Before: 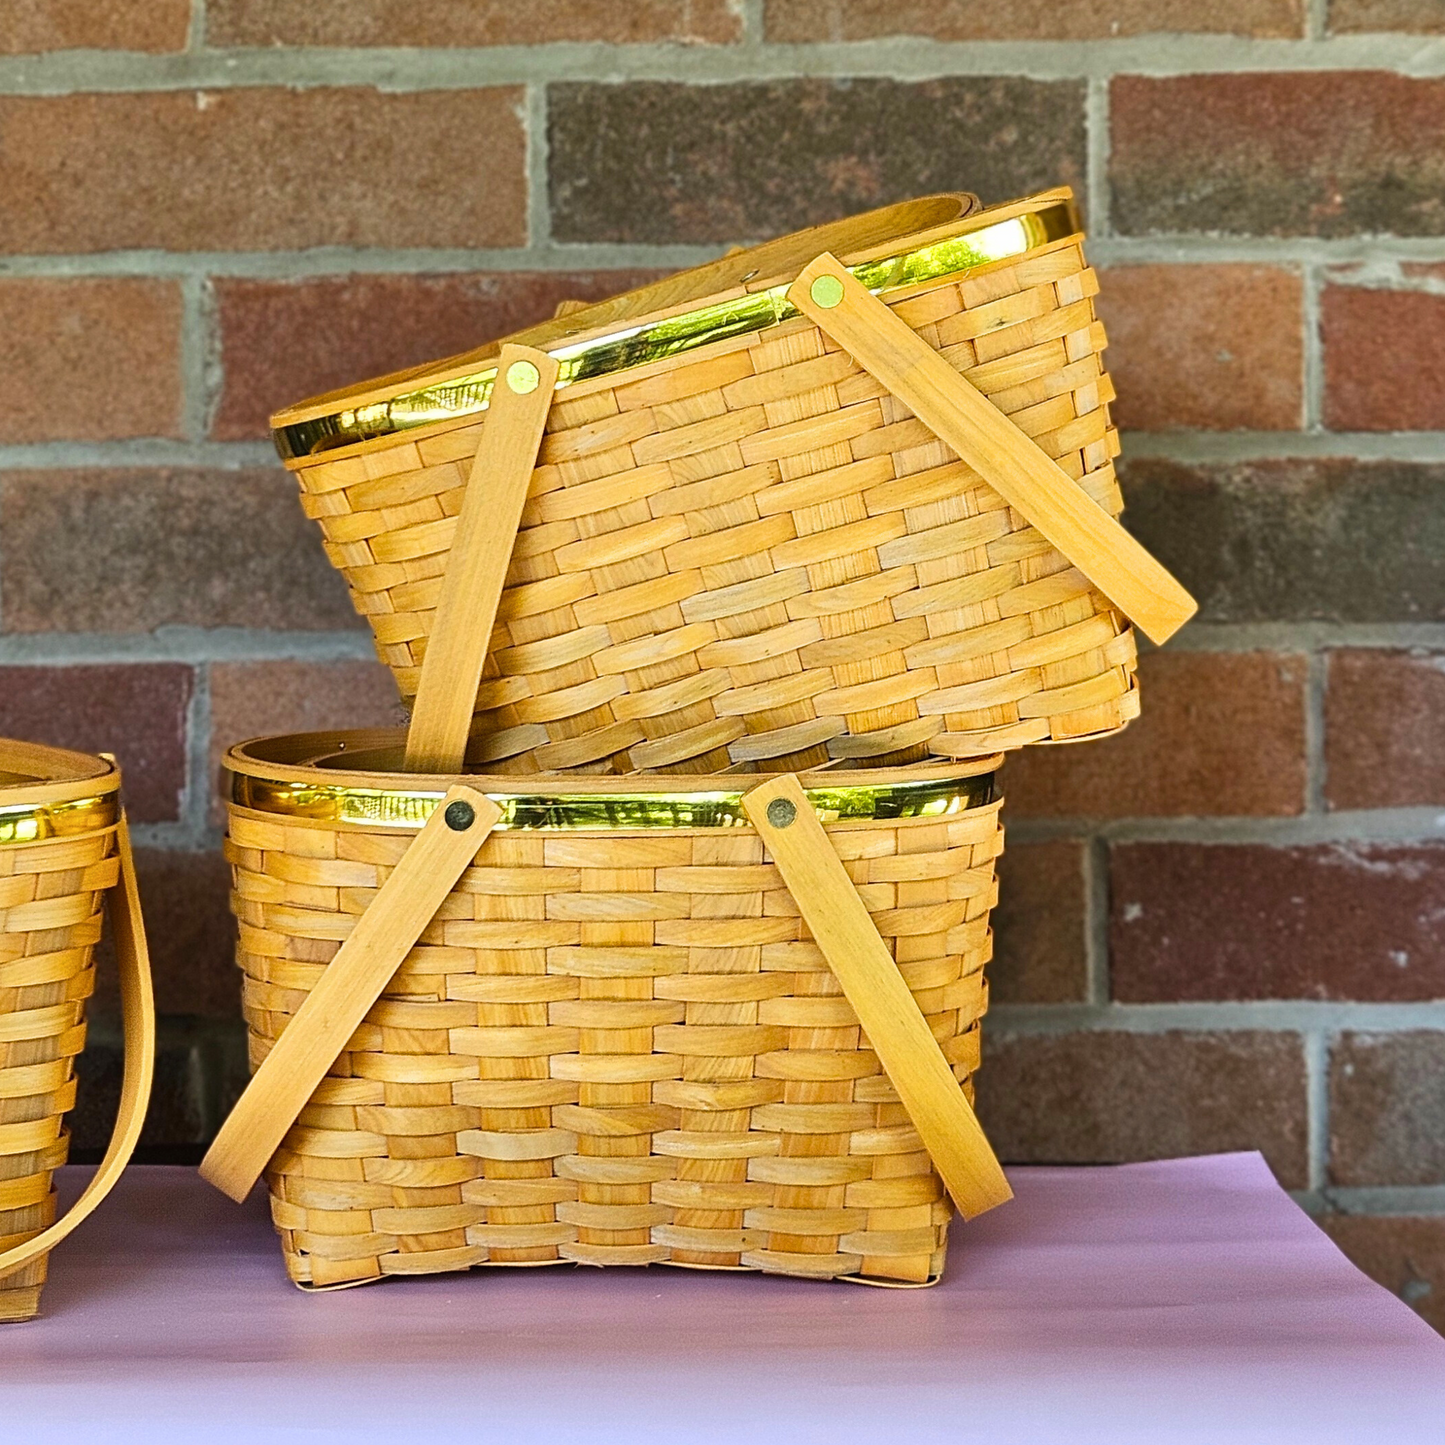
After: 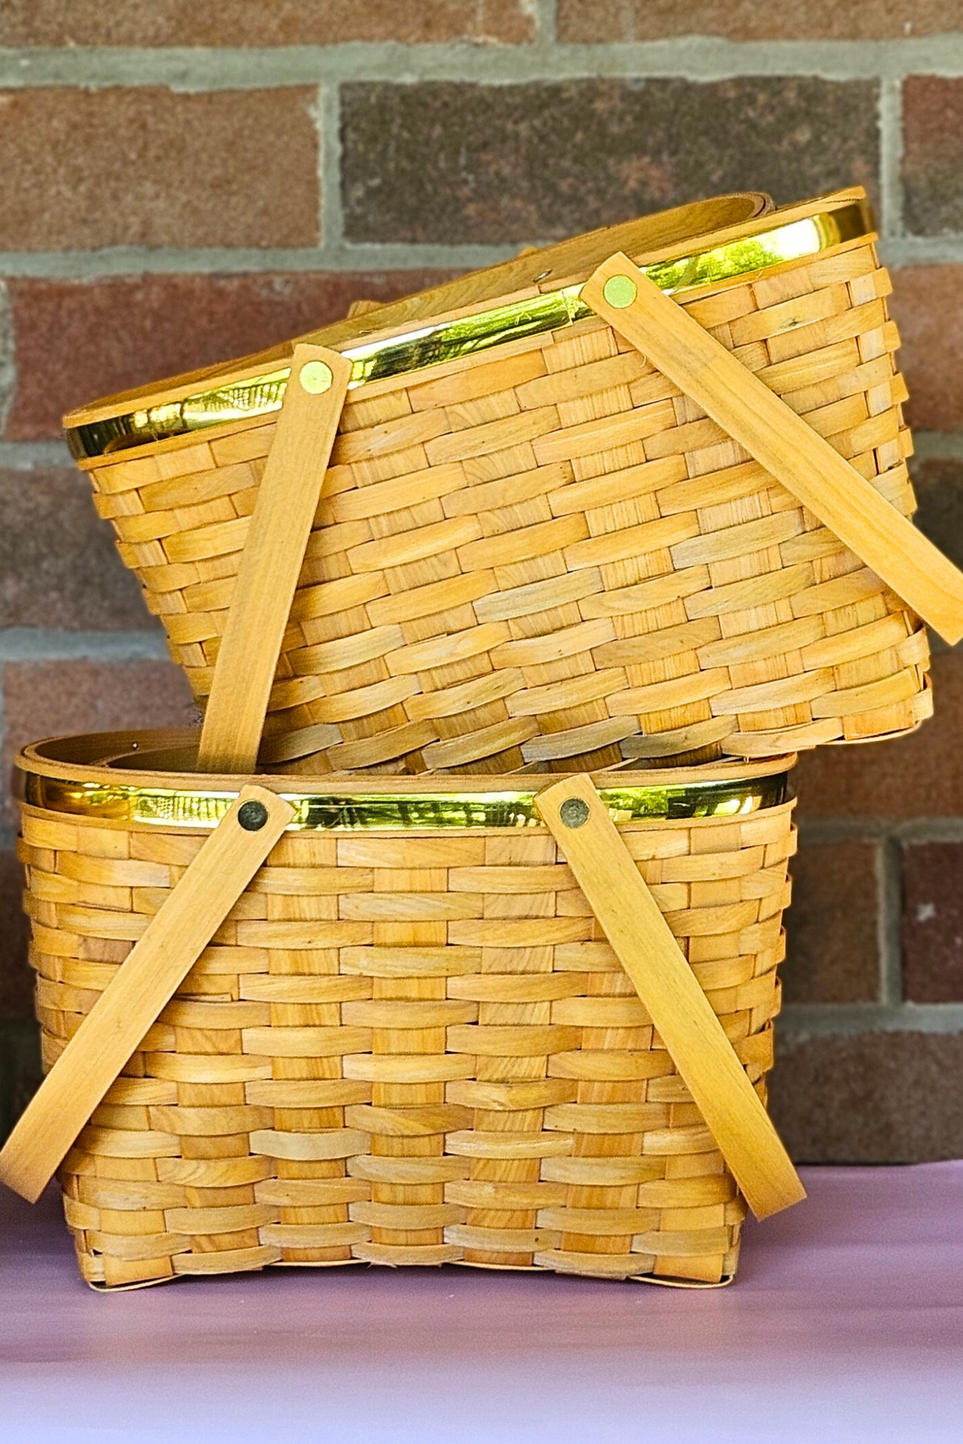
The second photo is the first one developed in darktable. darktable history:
crop and rotate: left 14.388%, right 18.949%
